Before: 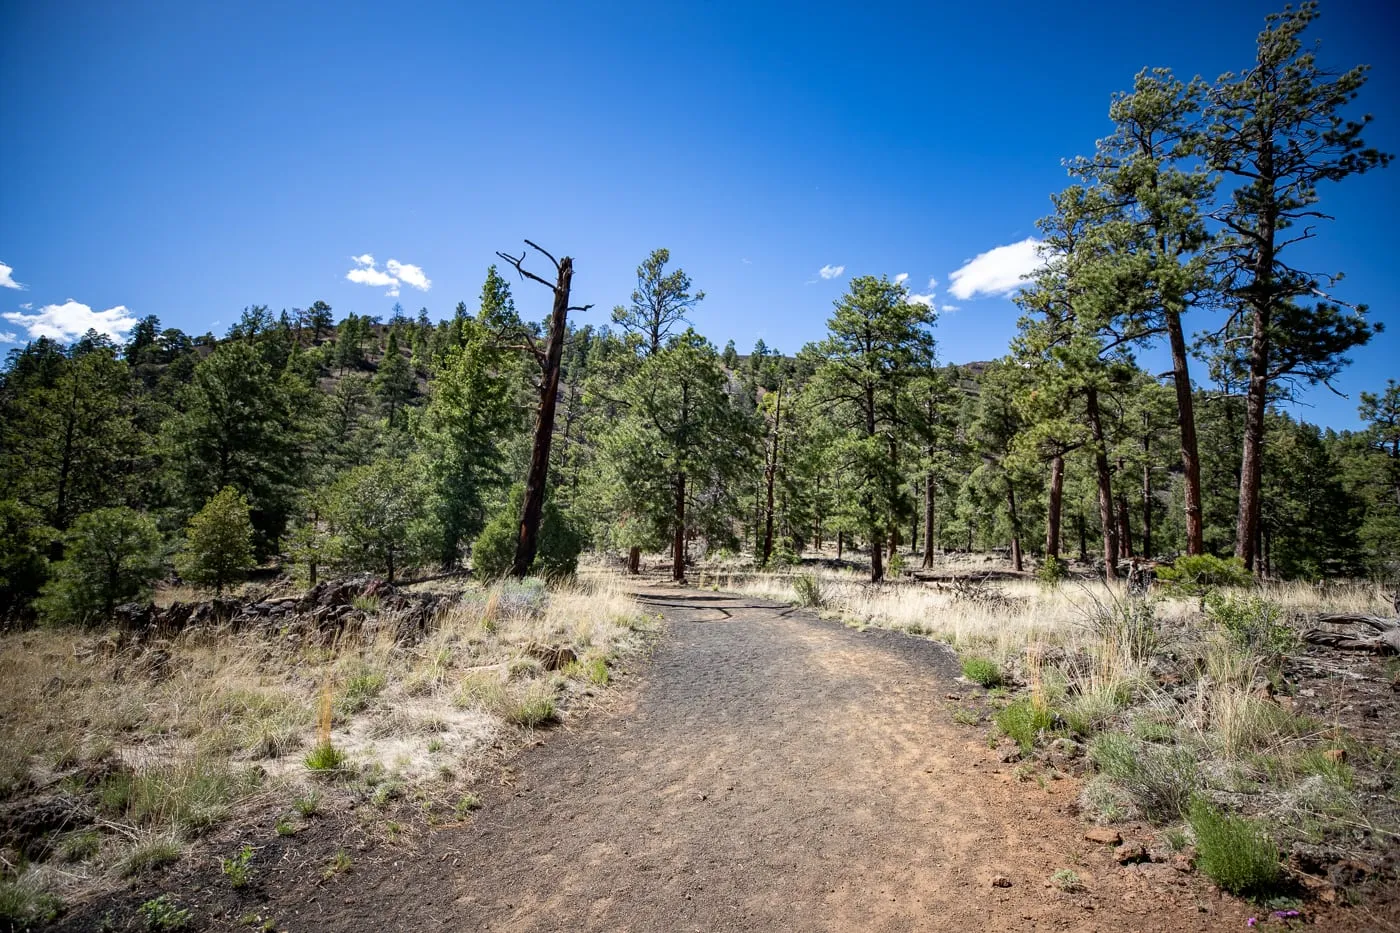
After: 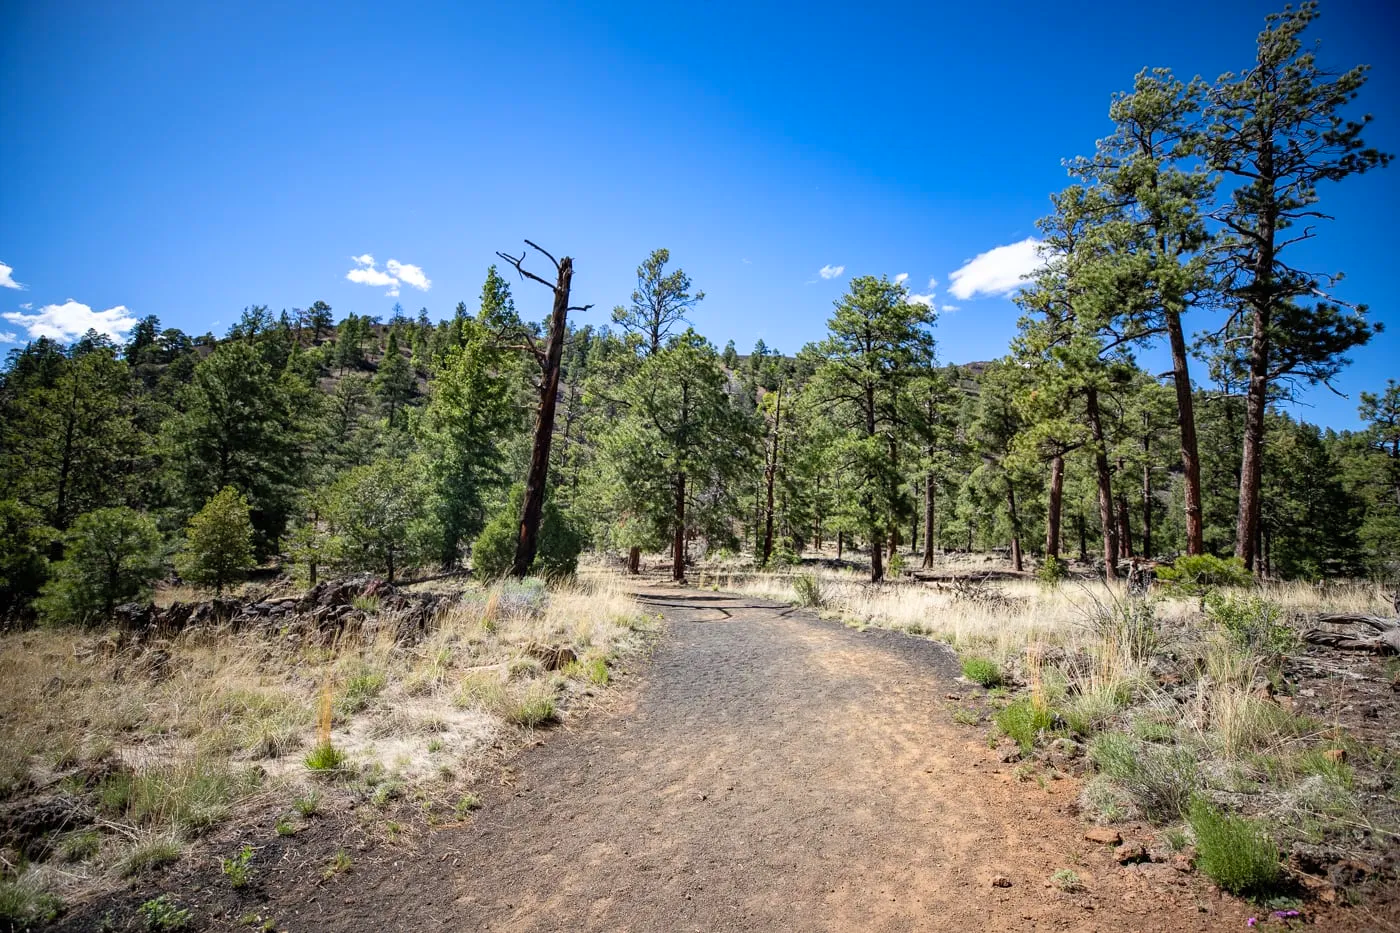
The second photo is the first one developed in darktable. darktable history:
contrast brightness saturation: contrast 0.033, brightness 0.058, saturation 0.129
